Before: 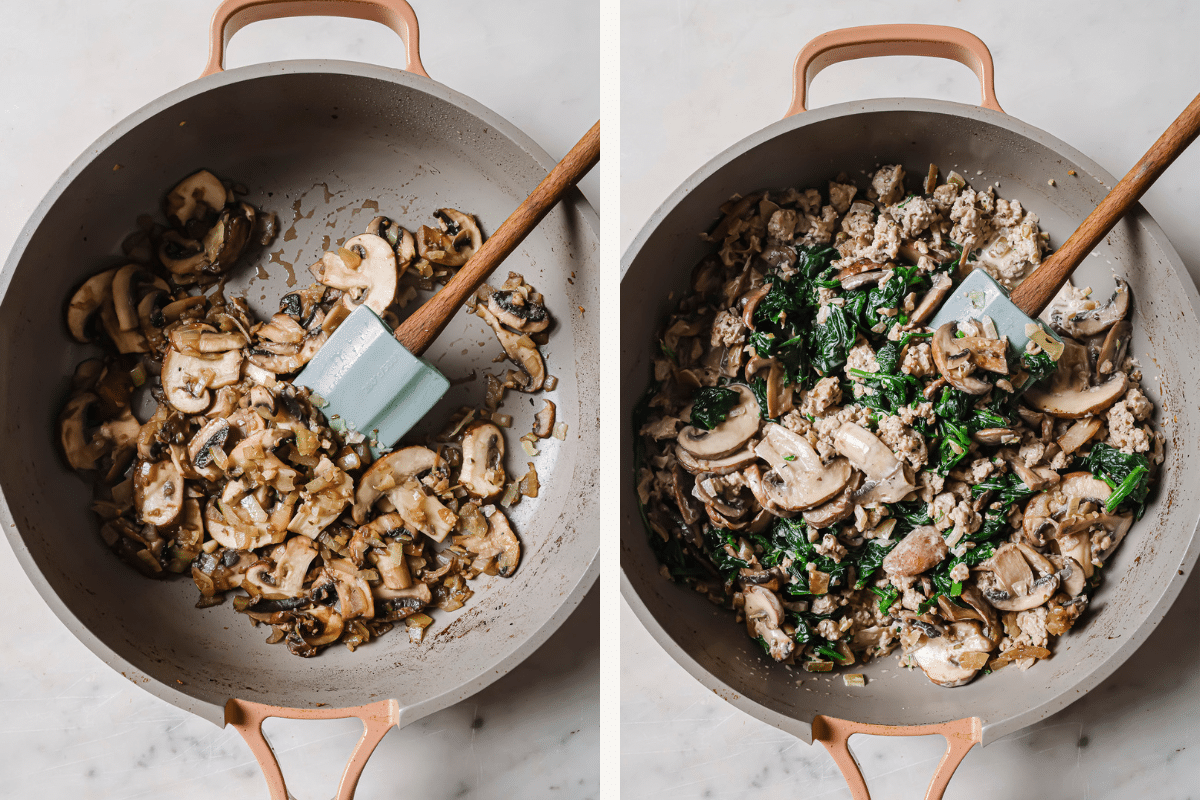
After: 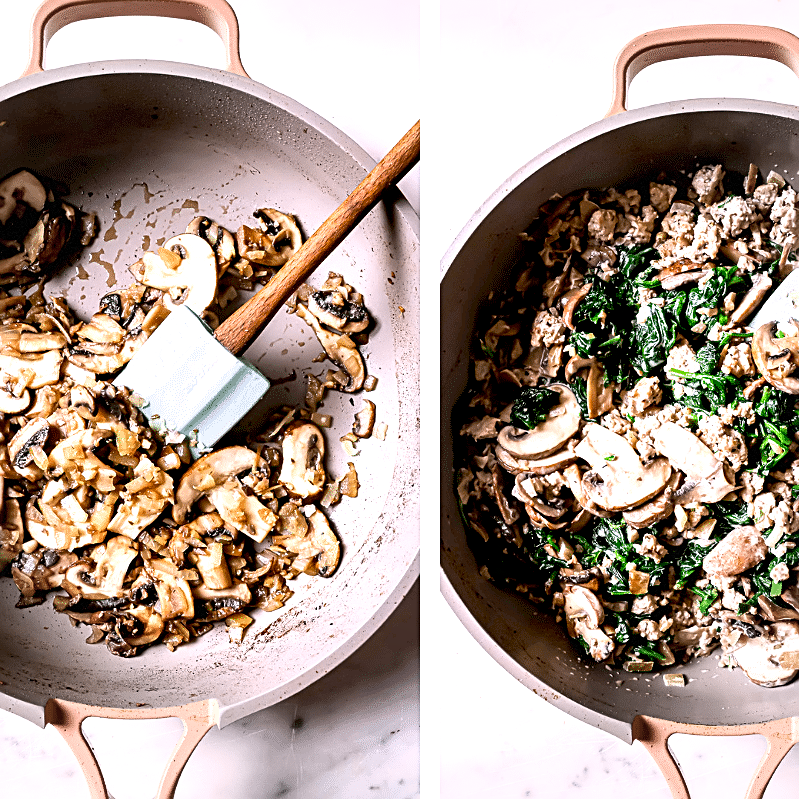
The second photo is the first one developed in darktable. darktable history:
crop and rotate: left 15.055%, right 18.278%
vignetting: fall-off start 91%, fall-off radius 39.39%, brightness -0.182, saturation -0.3, width/height ratio 1.219, shape 1.3, dithering 8-bit output, unbound false
shadows and highlights: shadows 20.91, highlights -35.45, soften with gaussian
exposure: black level correction 0.011, exposure 1.088 EV, compensate exposure bias true, compensate highlight preservation false
sharpen: on, module defaults
color calibration: illuminant as shot in camera, x 0.378, y 0.381, temperature 4093.13 K, saturation algorithm version 1 (2020)
color correction: highlights a* 11.96, highlights b* 11.58
